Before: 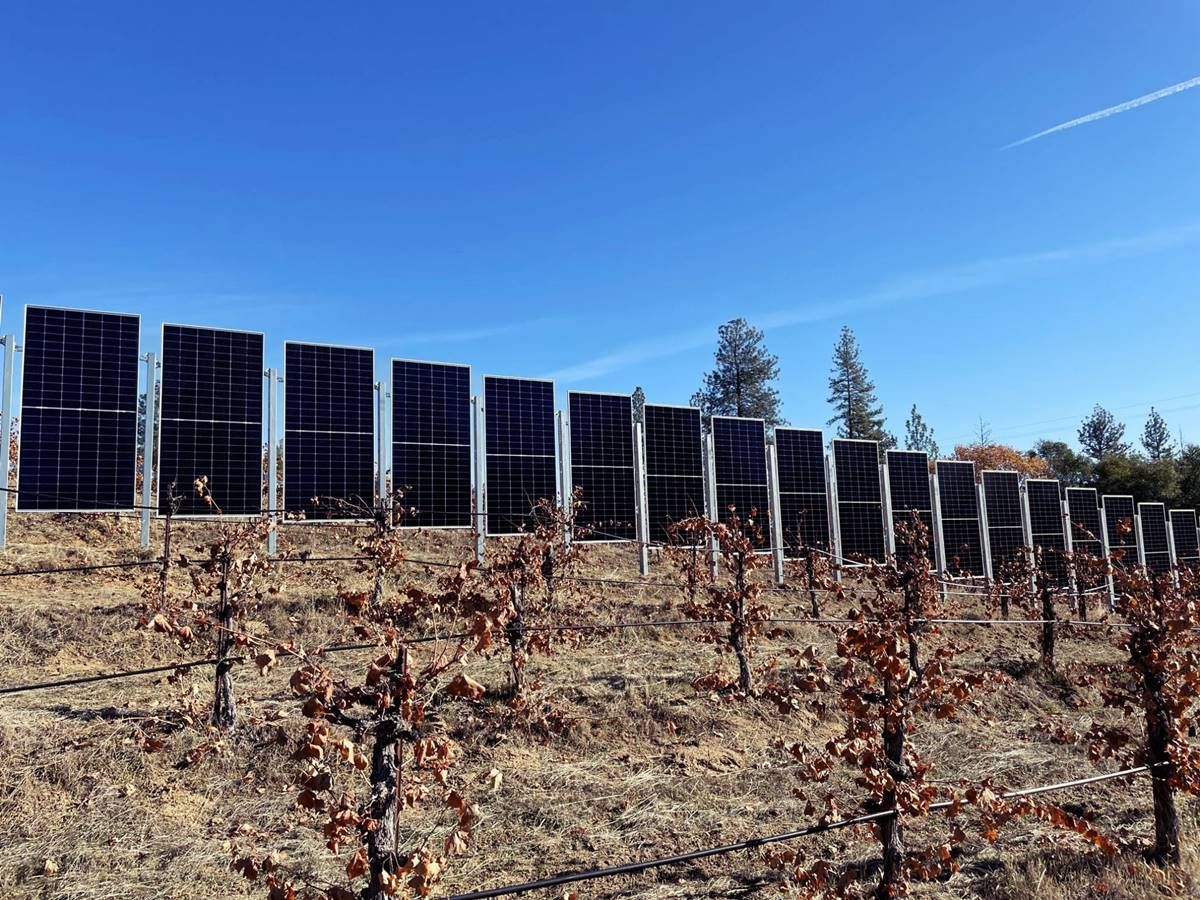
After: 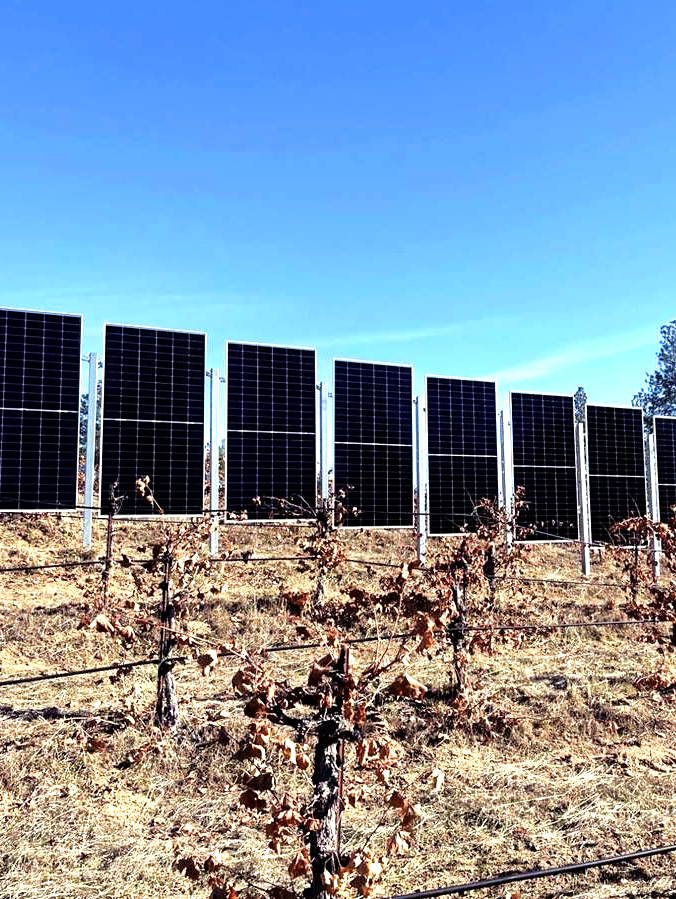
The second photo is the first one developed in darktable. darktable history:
crop: left 4.867%, right 38.777%
tone equalizer: -8 EV -1.07 EV, -7 EV -0.978 EV, -6 EV -0.877 EV, -5 EV -0.573 EV, -3 EV 0.574 EV, -2 EV 0.869 EV, -1 EV 0.994 EV, +0 EV 1.08 EV
exposure: black level correction 0.001, compensate highlight preservation false
velvia: on, module defaults
